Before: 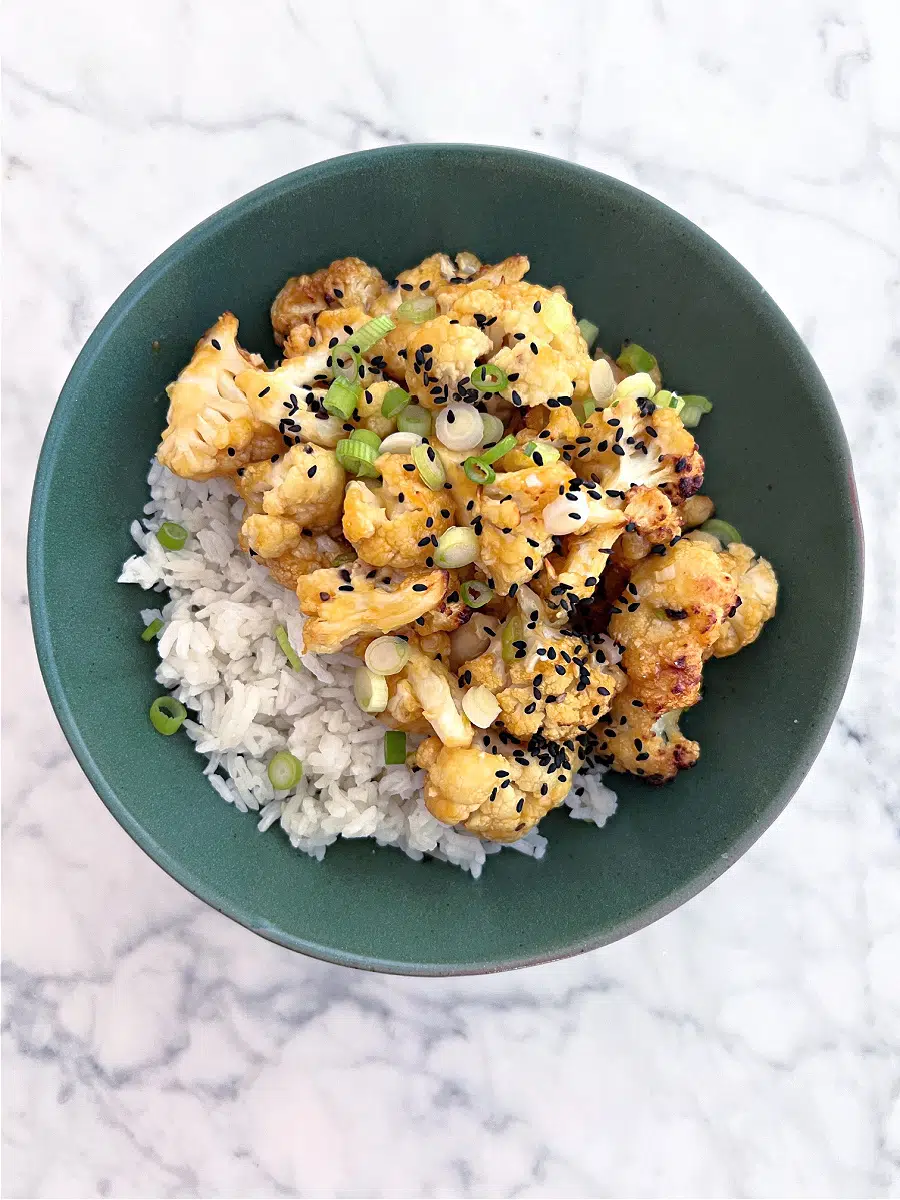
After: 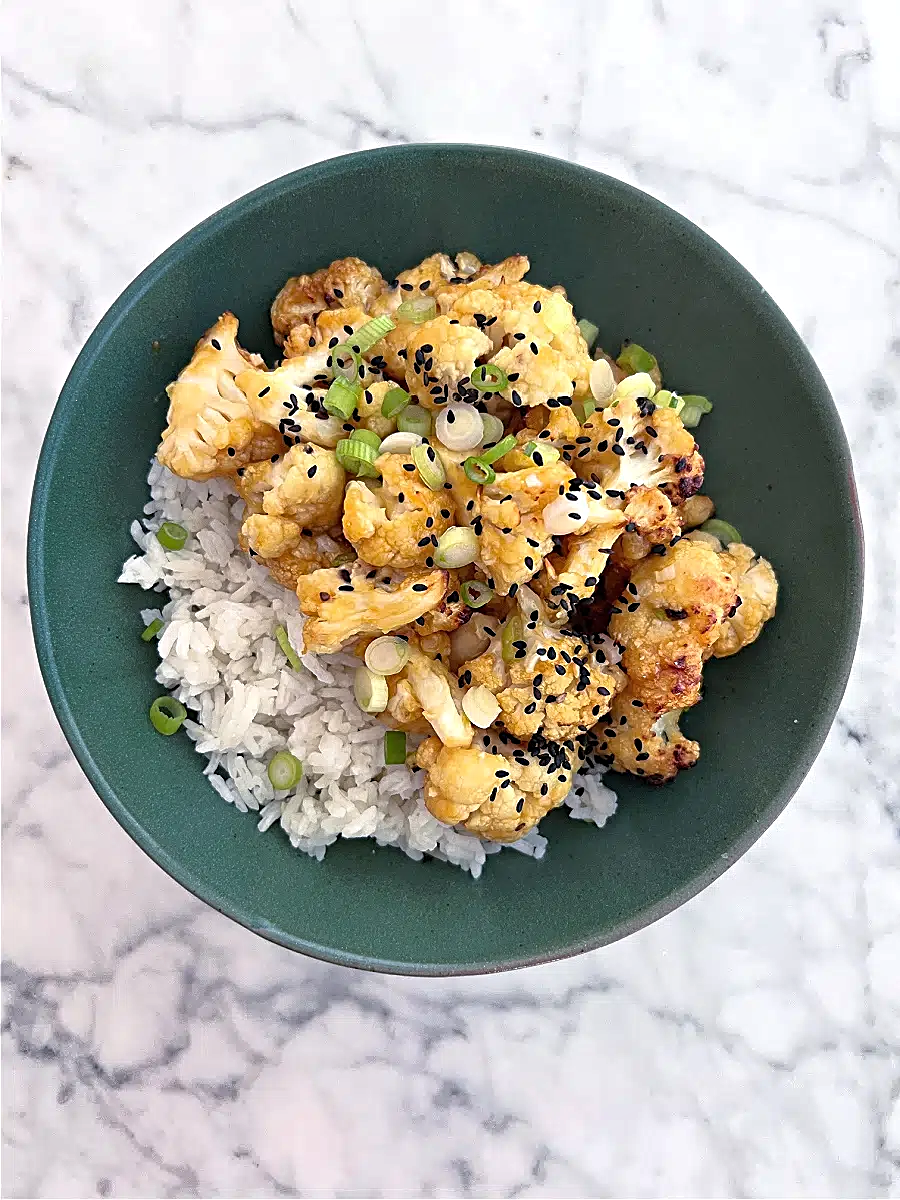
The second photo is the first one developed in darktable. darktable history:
shadows and highlights: white point adjustment 1.05, soften with gaussian
sharpen: amount 0.496
